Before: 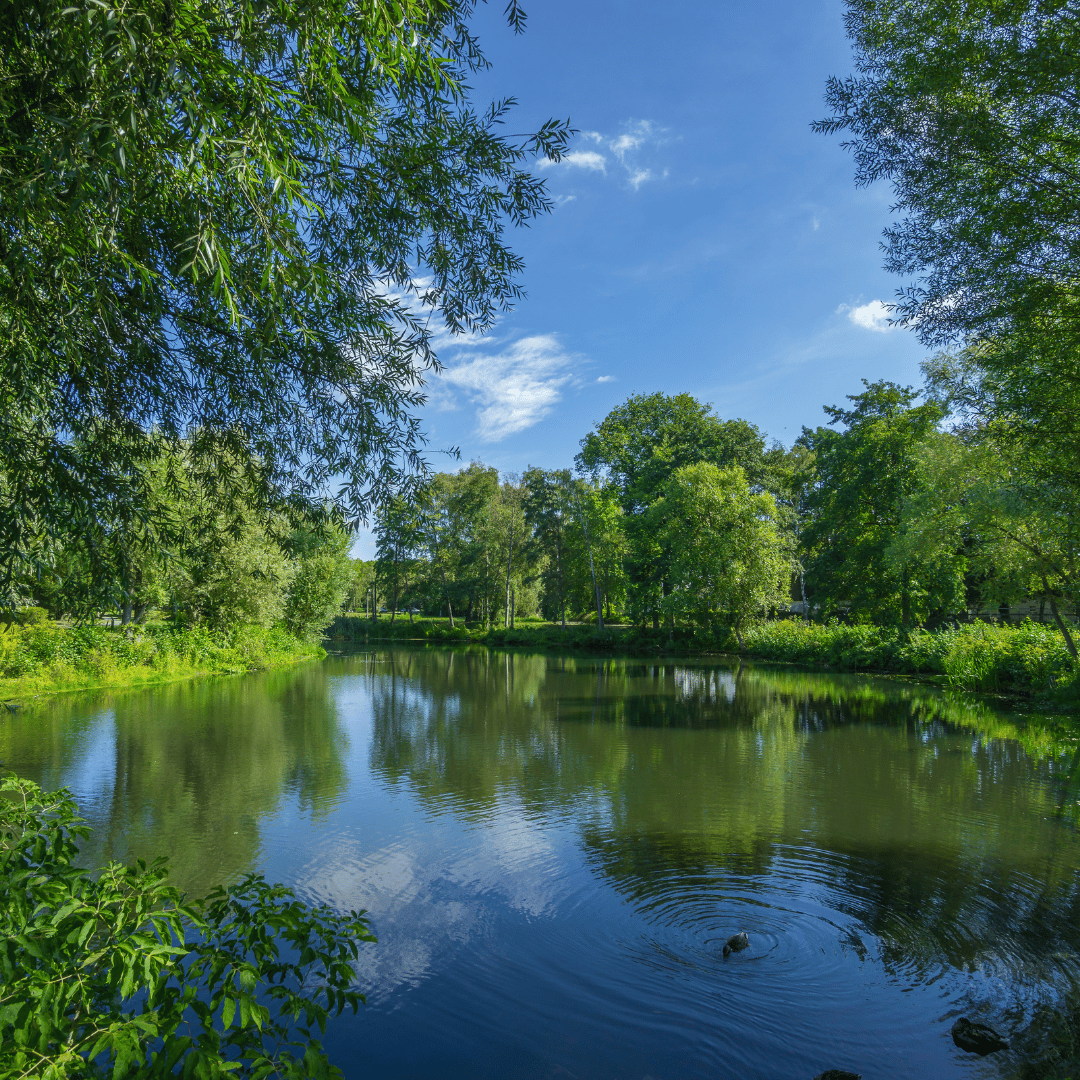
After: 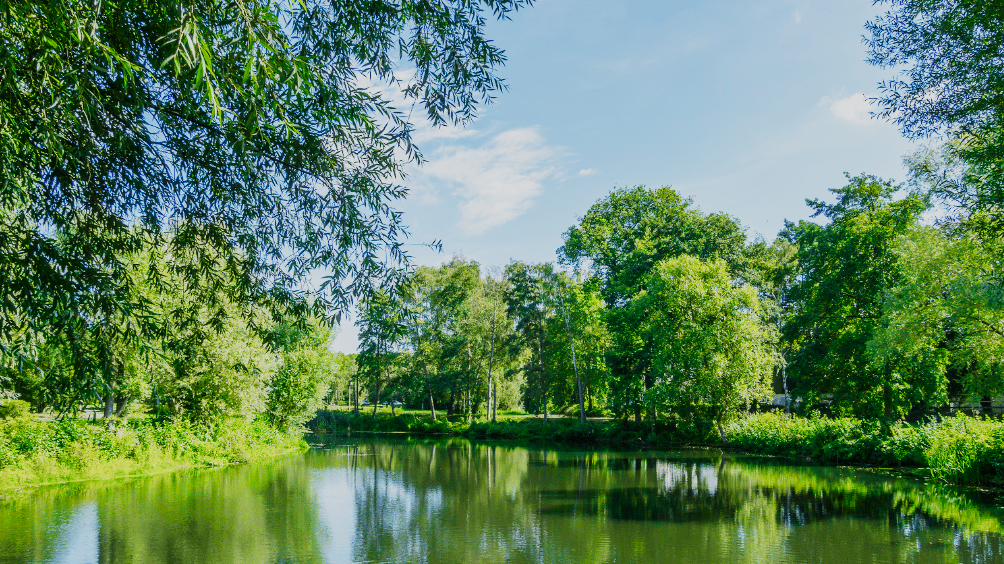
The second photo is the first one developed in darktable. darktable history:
sigmoid: contrast 1.7, skew -0.2, preserve hue 0%, red attenuation 0.1, red rotation 0.035, green attenuation 0.1, green rotation -0.017, blue attenuation 0.15, blue rotation -0.052, base primaries Rec2020
shadows and highlights: radius 121.13, shadows 21.4, white point adjustment -9.72, highlights -14.39, soften with gaussian
crop: left 1.744%, top 19.225%, right 5.069%, bottom 28.357%
exposure: exposure 1.2 EV, compensate highlight preservation false
